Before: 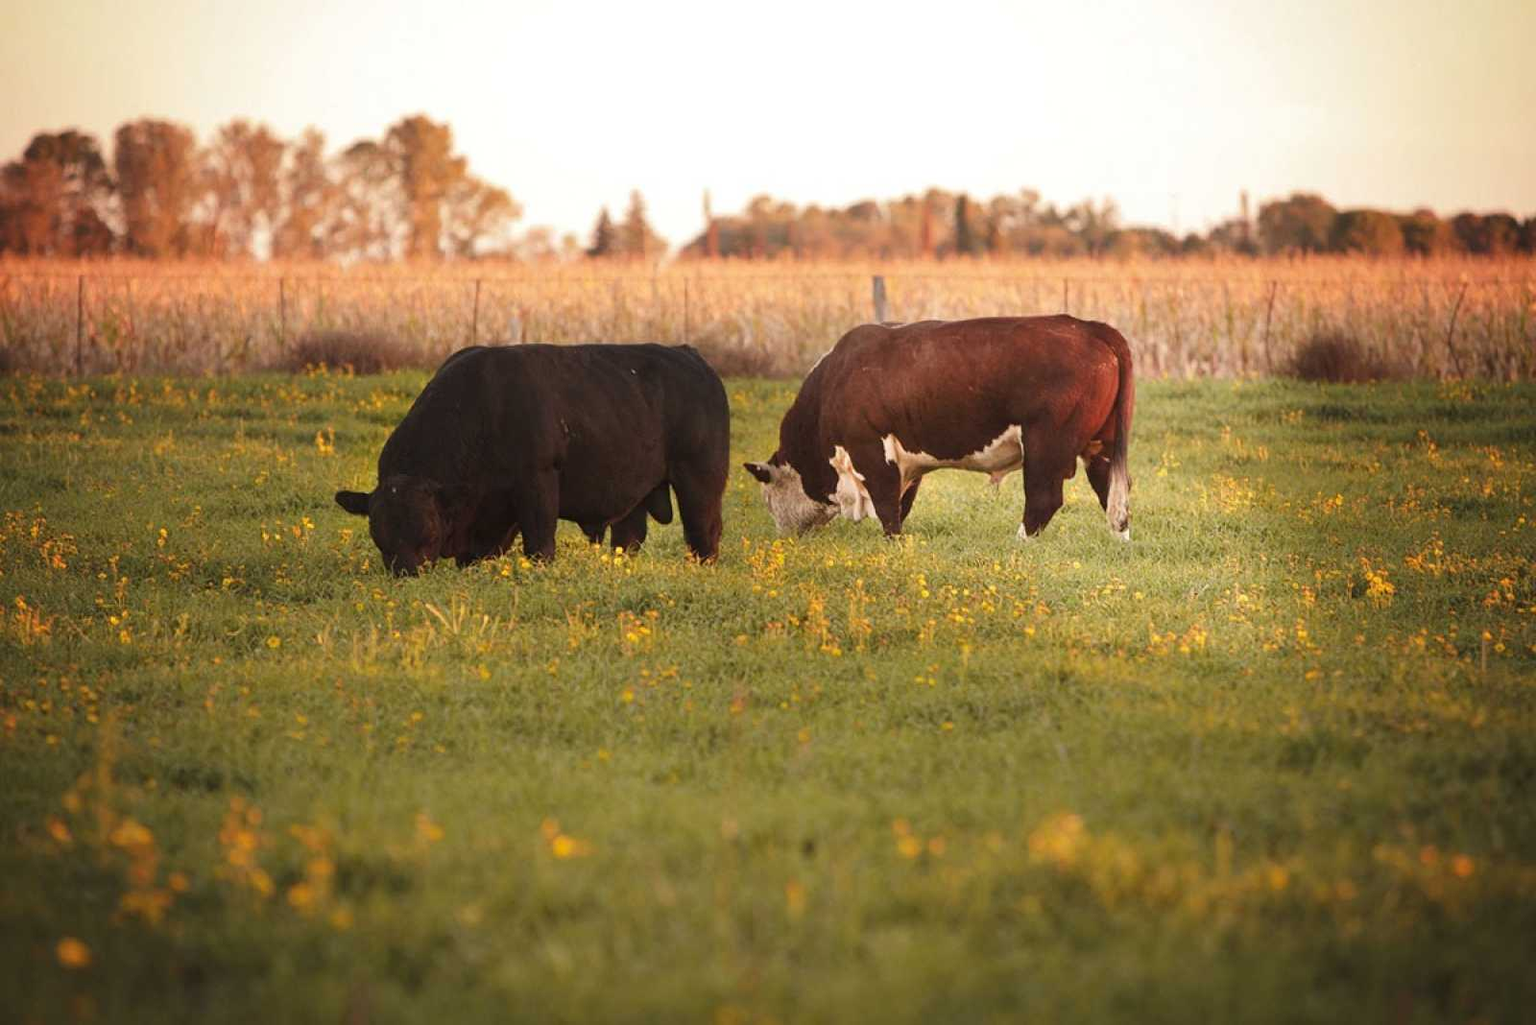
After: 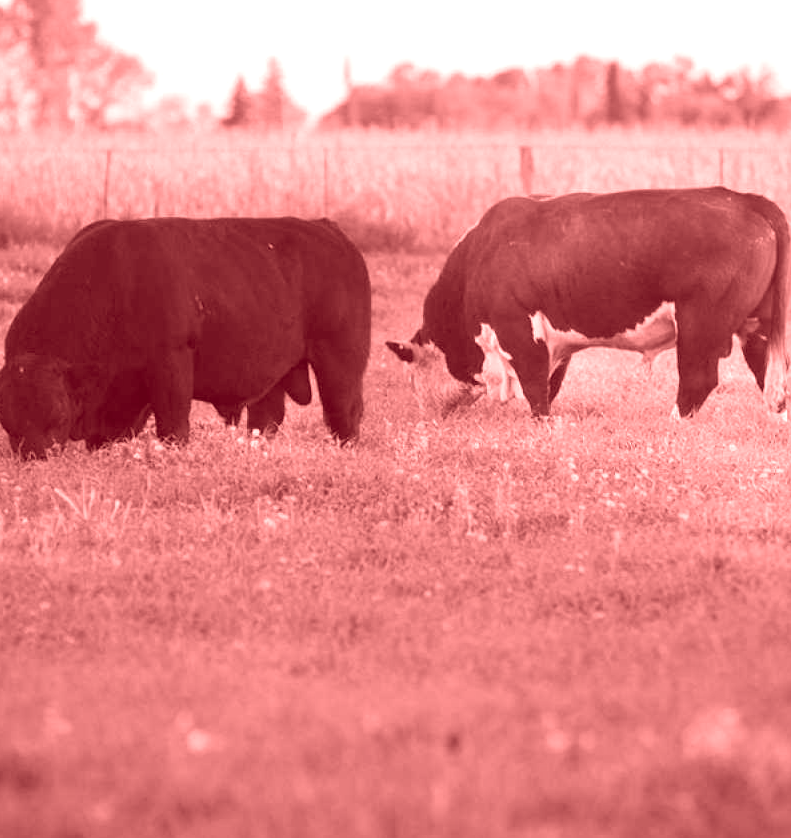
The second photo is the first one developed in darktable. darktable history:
crop and rotate: angle 0.02°, left 24.353%, top 13.219%, right 26.156%, bottom 8.224%
colorize: saturation 60%, source mix 100%
